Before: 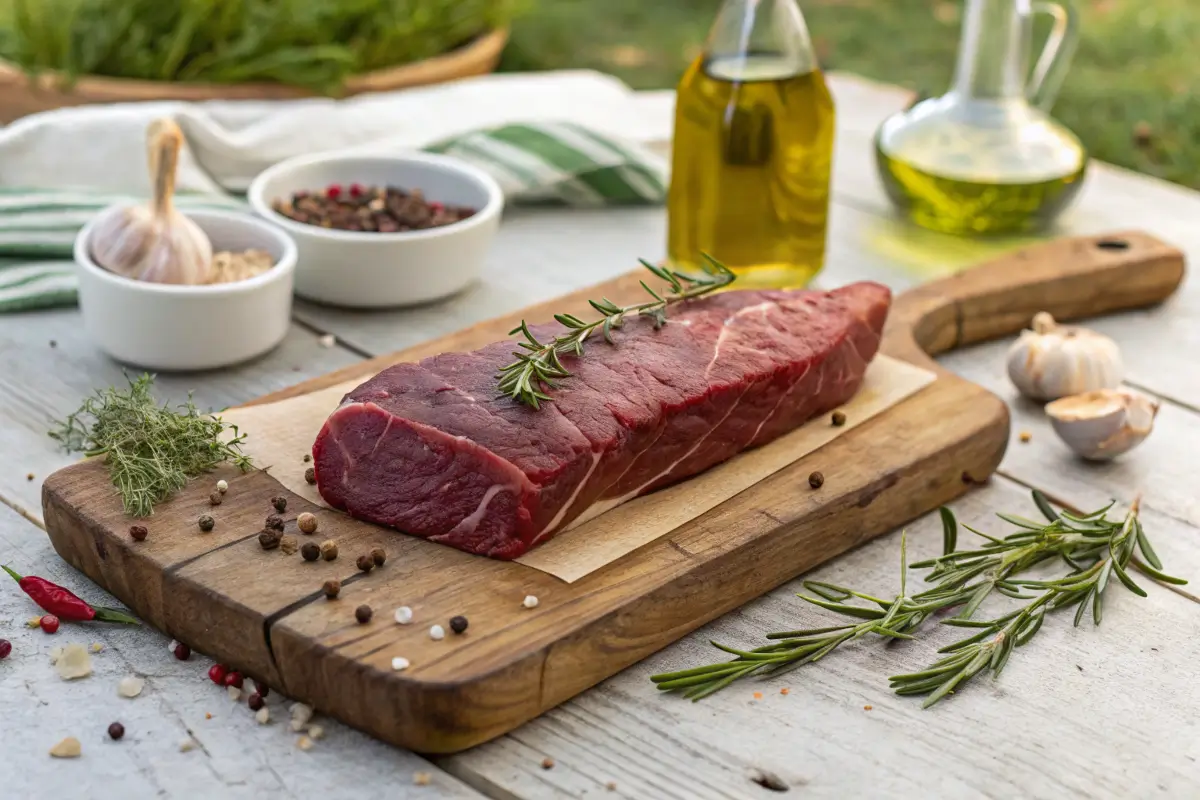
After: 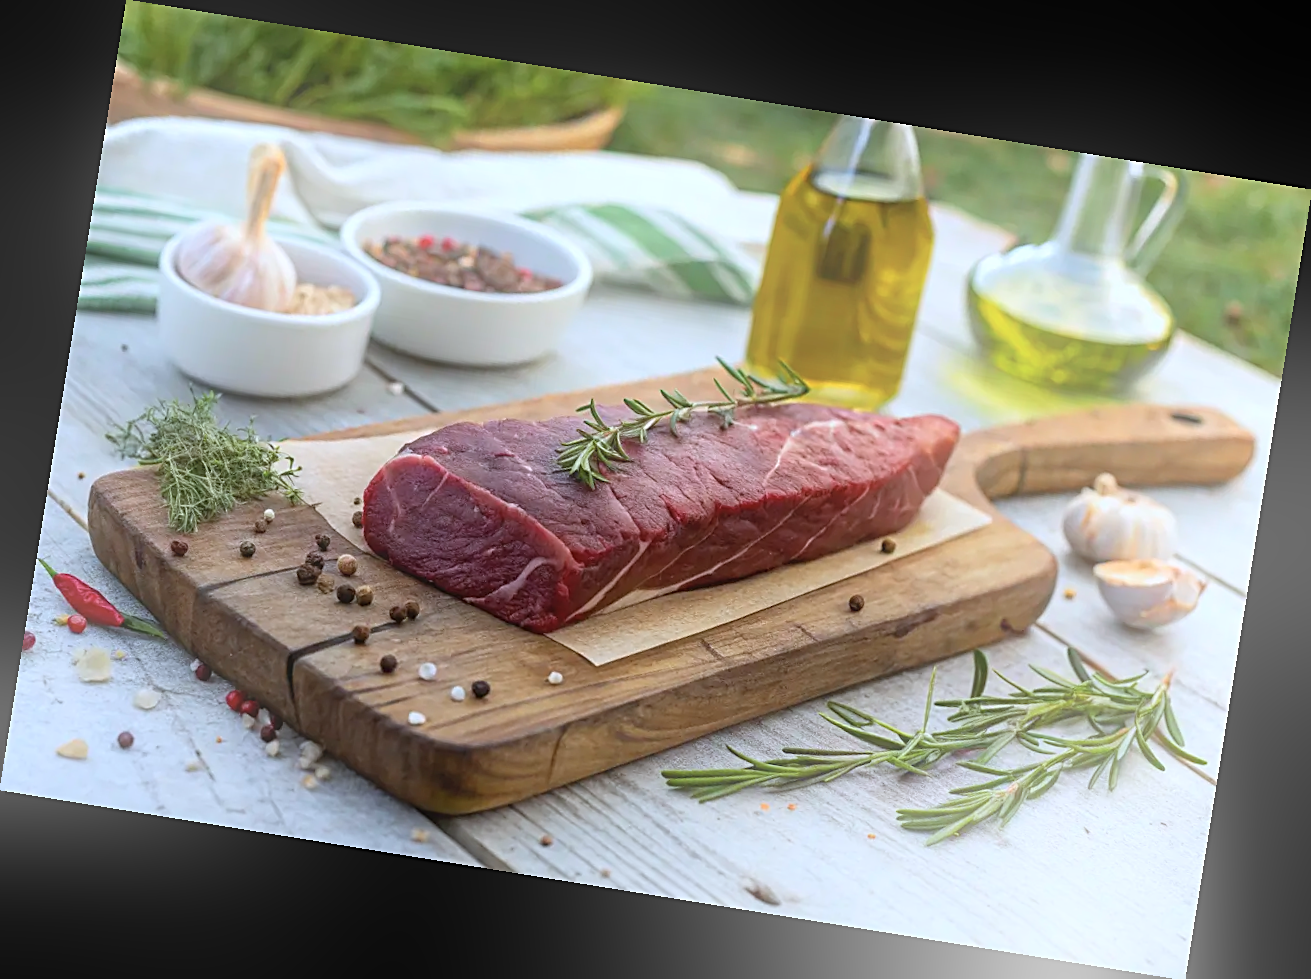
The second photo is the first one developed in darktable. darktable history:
rotate and perspective: rotation 9.12°, automatic cropping off
color calibration: x 0.372, y 0.386, temperature 4283.97 K
sharpen: on, module defaults
bloom: on, module defaults
